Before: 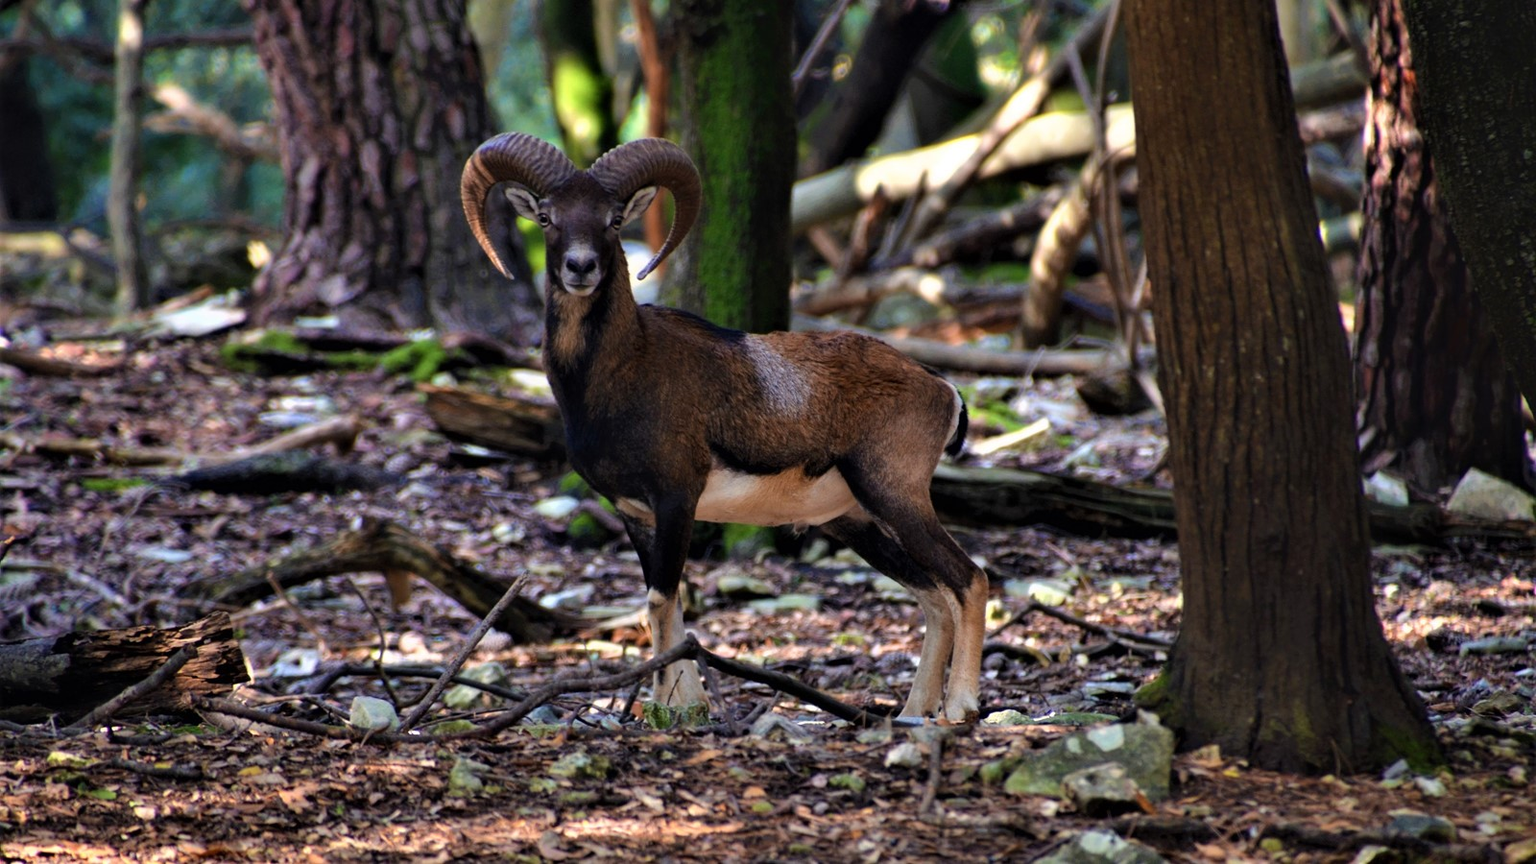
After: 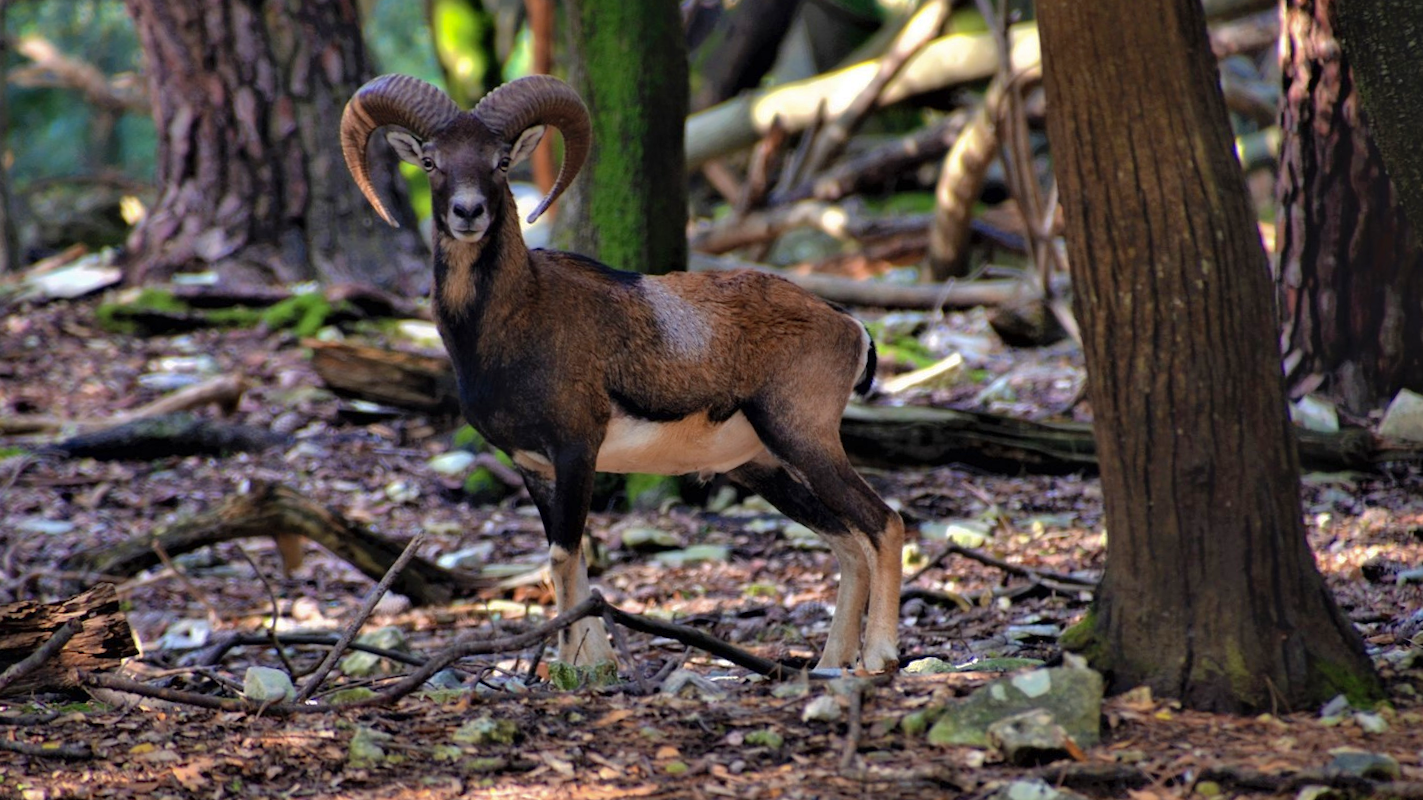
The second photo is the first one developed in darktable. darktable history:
crop and rotate: angle 1.96°, left 5.673%, top 5.673%
shadows and highlights: on, module defaults
